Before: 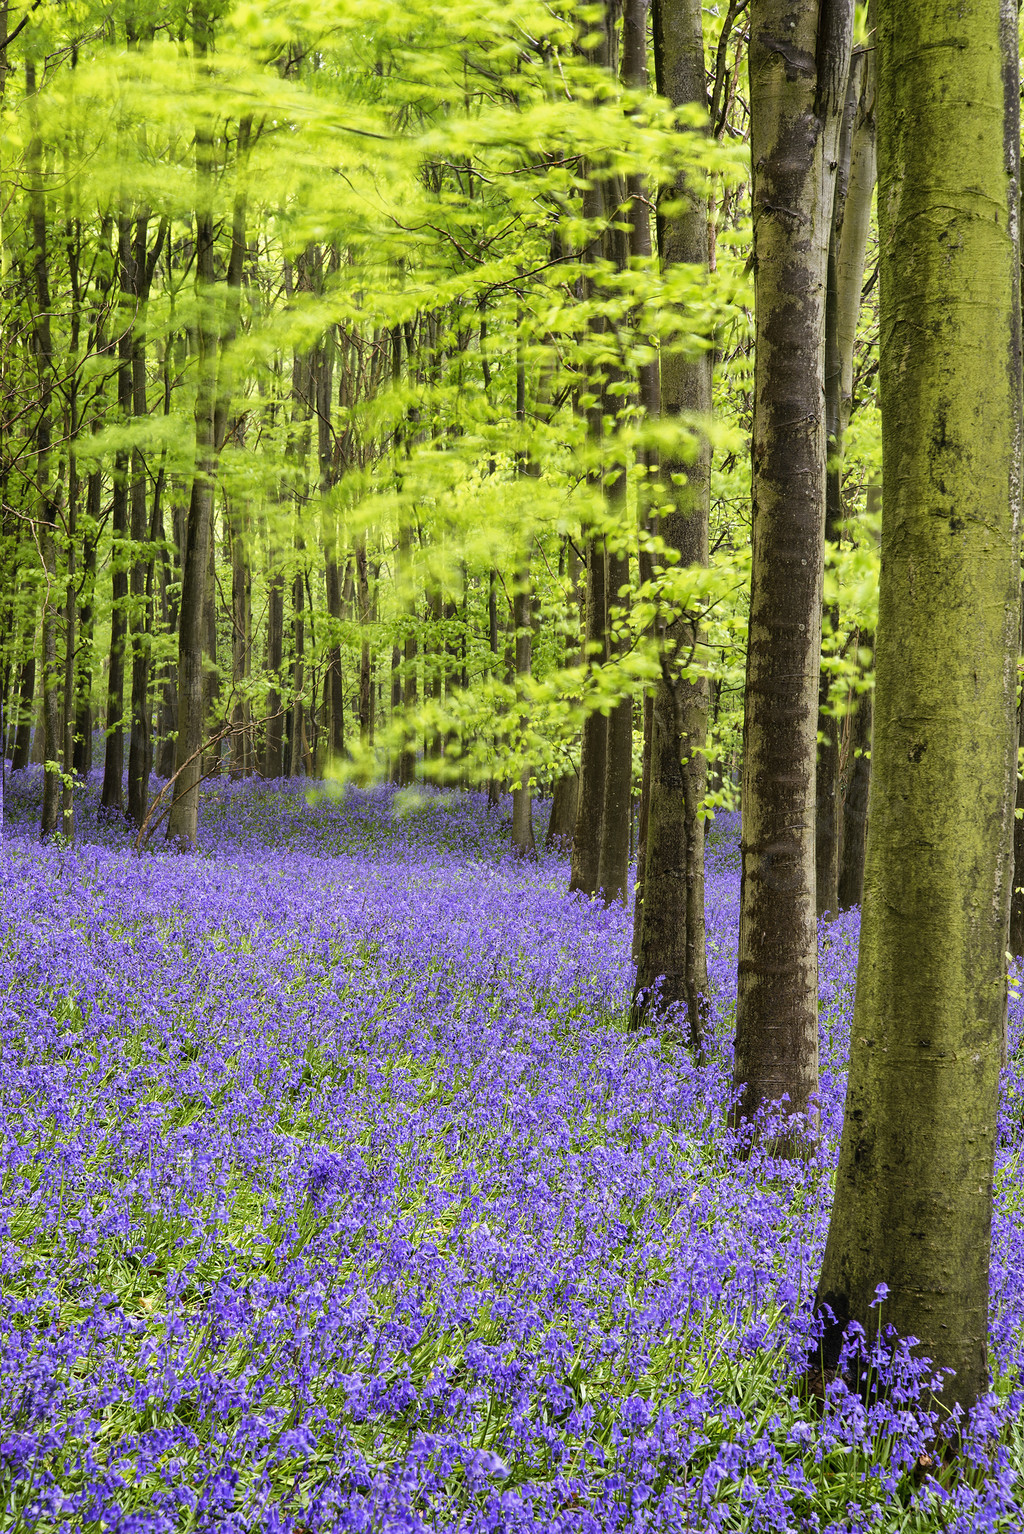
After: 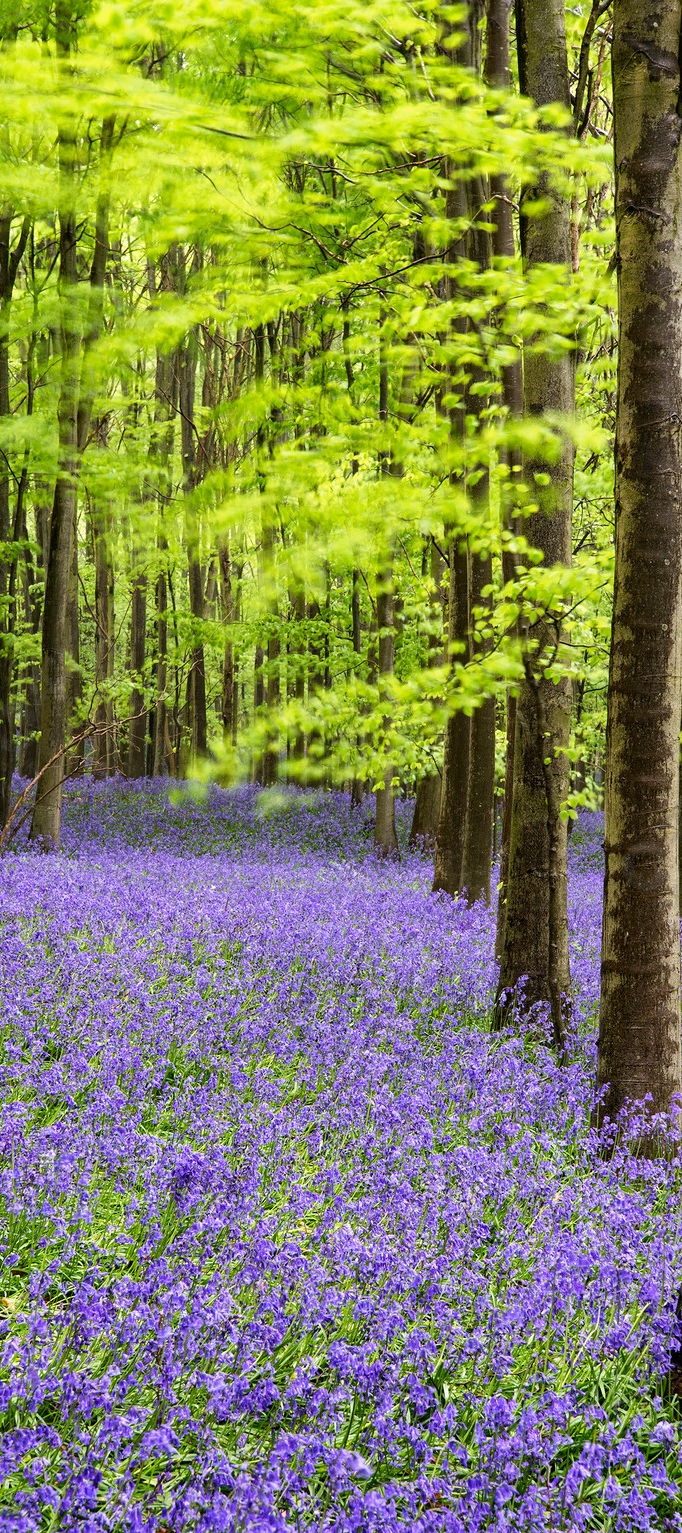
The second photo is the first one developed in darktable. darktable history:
contrast brightness saturation: contrast 0.071
tone equalizer: on, module defaults
crop and rotate: left 13.446%, right 19.936%
